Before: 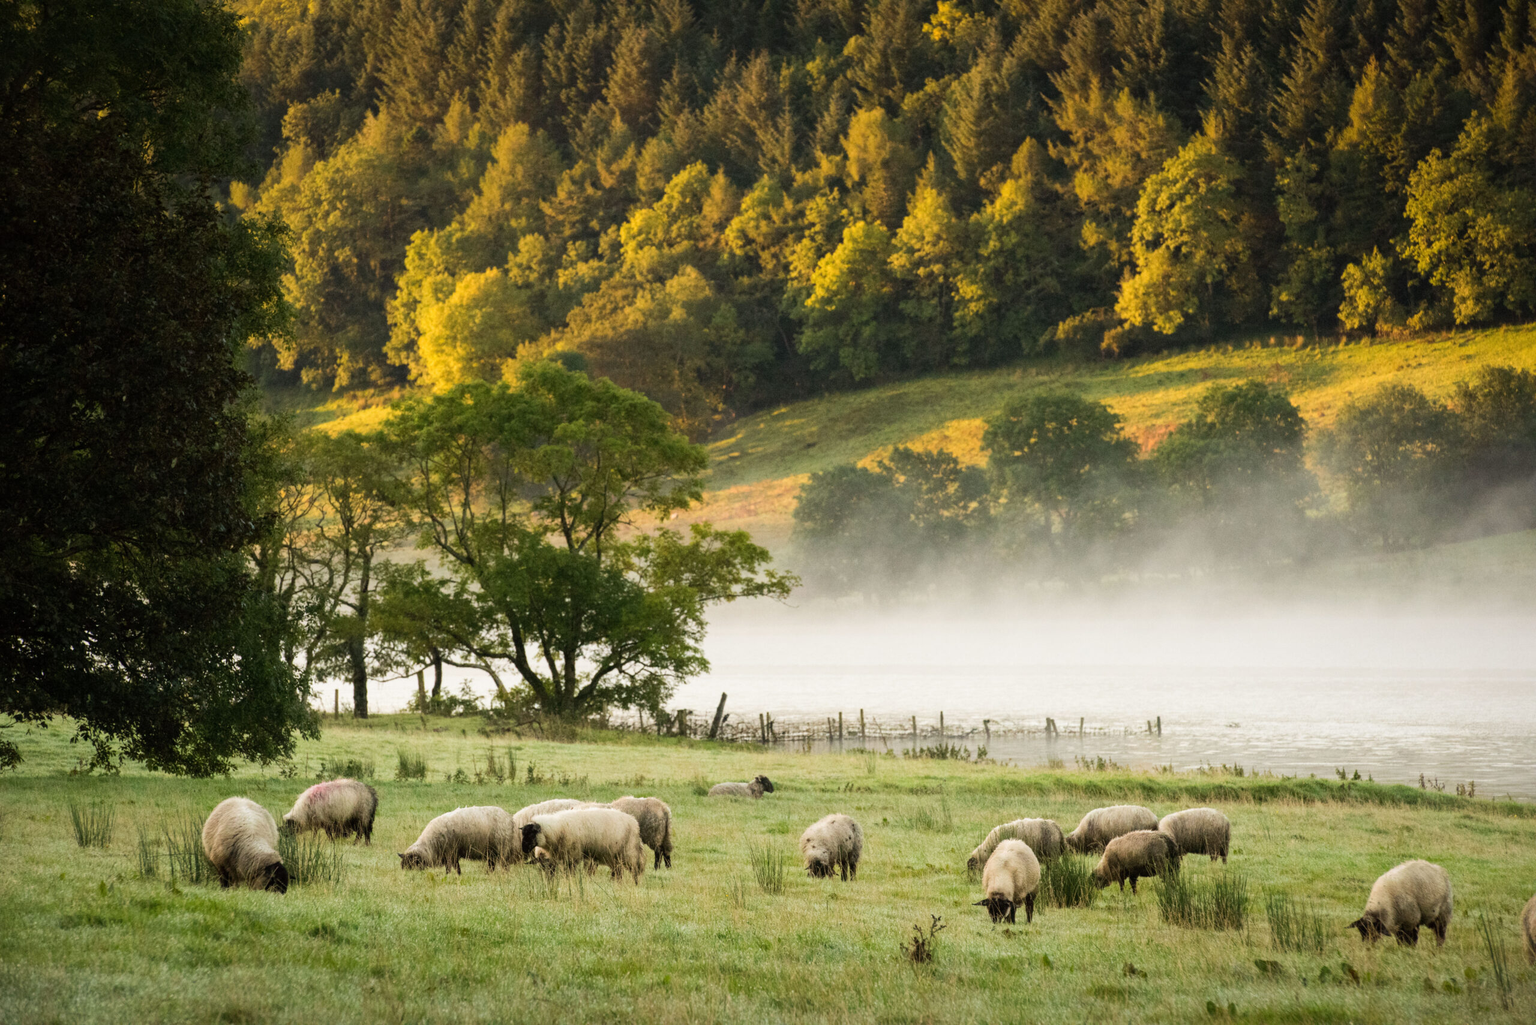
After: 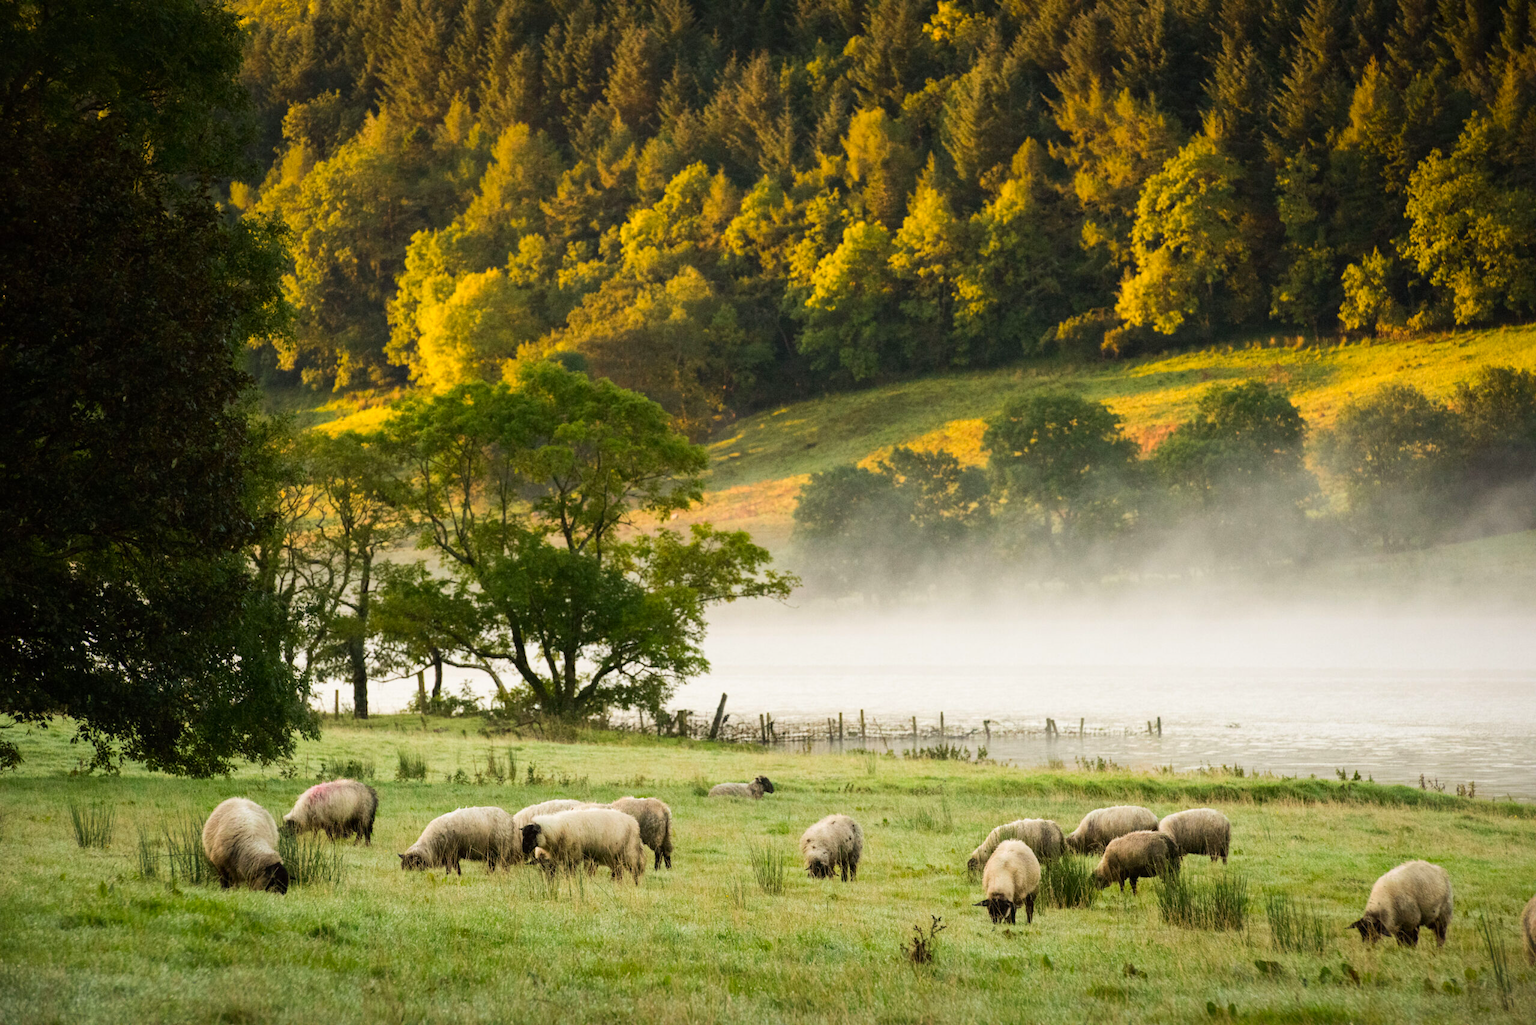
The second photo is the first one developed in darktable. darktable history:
contrast brightness saturation: contrast 0.083, saturation 0.196
